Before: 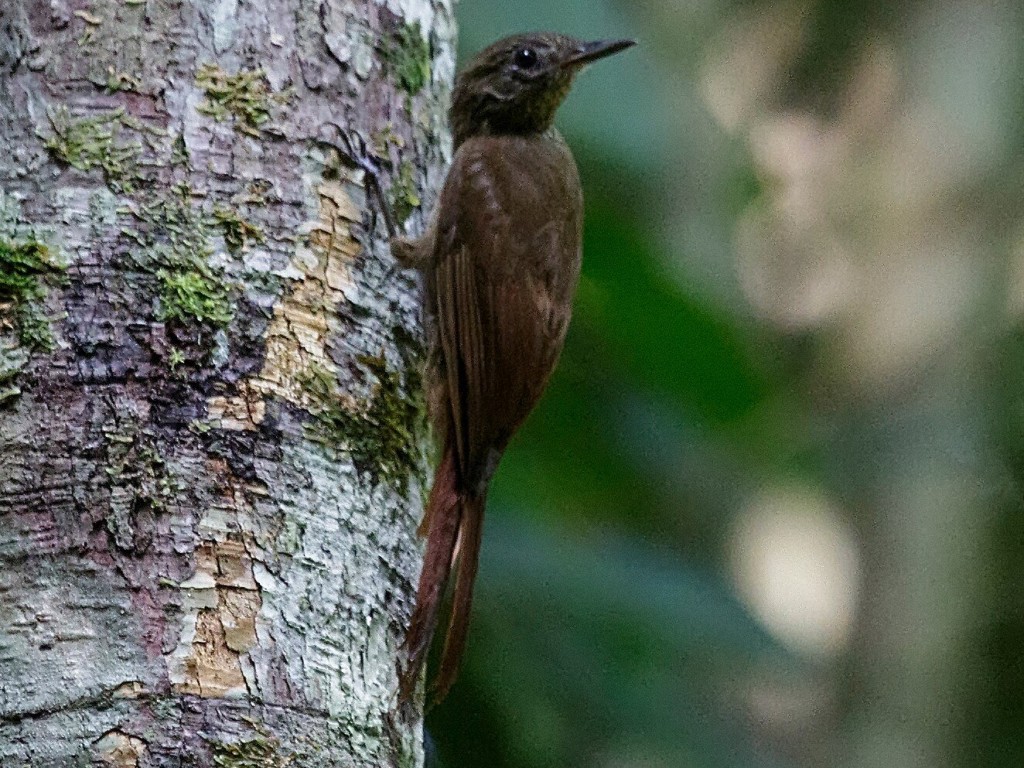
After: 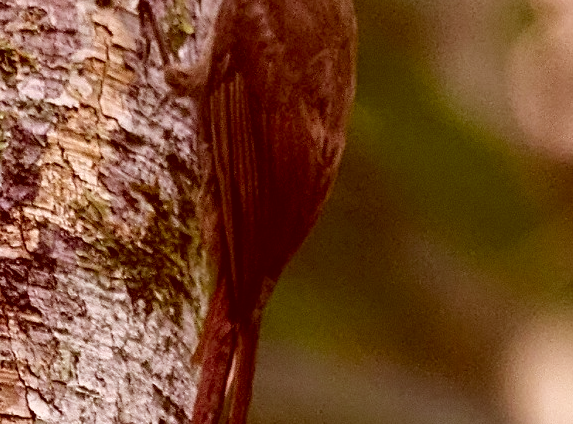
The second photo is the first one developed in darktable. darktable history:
crop and rotate: left 22.157%, top 22.407%, right 21.839%, bottom 22.325%
color correction: highlights a* 9.21, highlights b* 8.71, shadows a* 39.98, shadows b* 39.8, saturation 0.8
